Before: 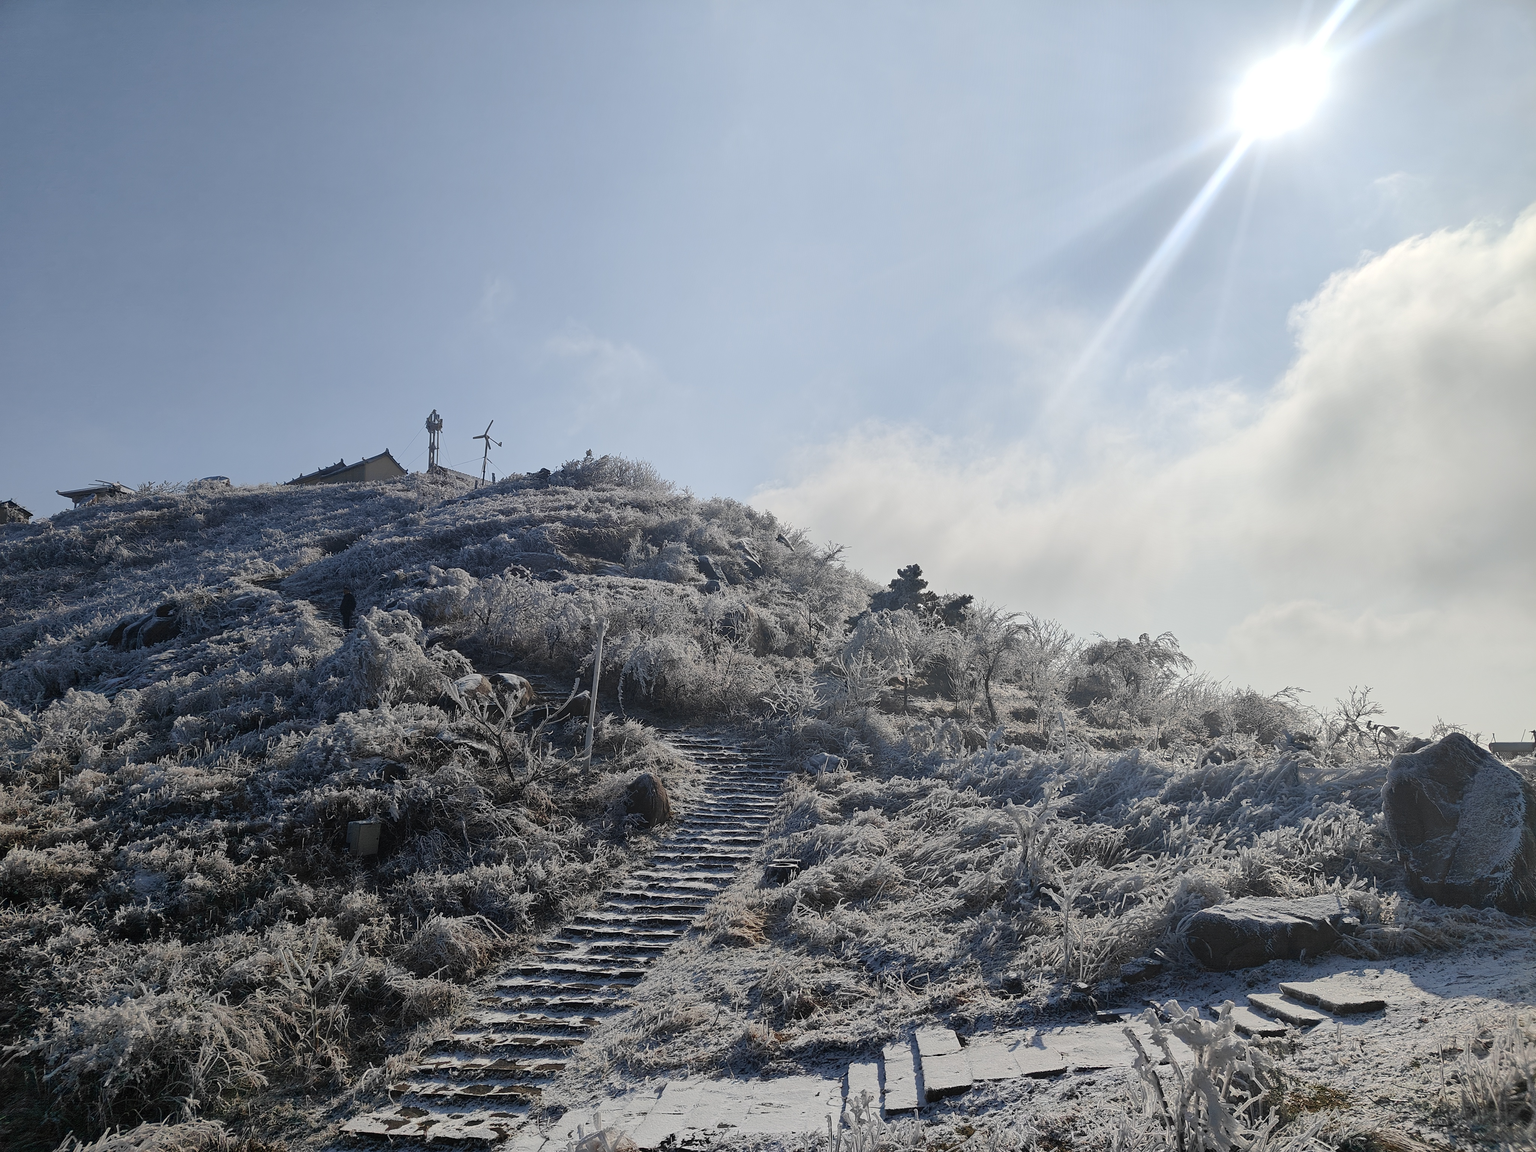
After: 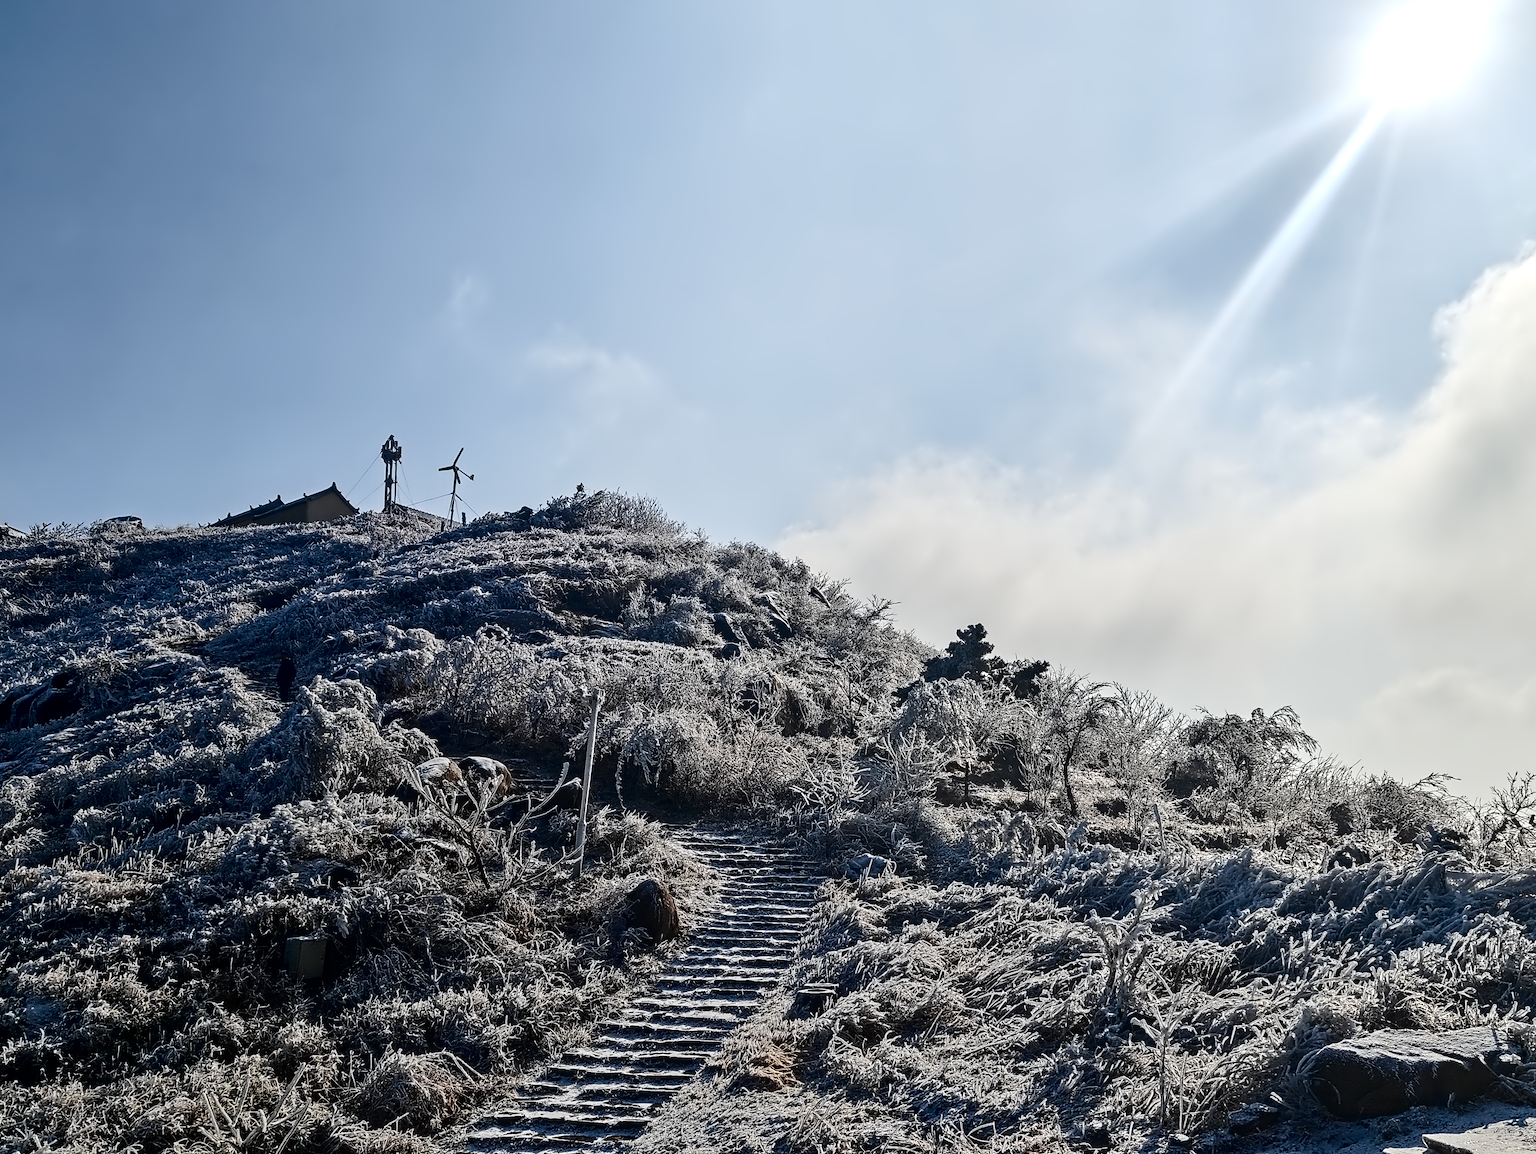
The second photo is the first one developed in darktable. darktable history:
crop and rotate: left 7.402%, top 4.64%, right 10.629%, bottom 13.217%
tone curve: curves: ch0 [(0, 0) (0.765, 0.816) (1, 1)]; ch1 [(0, 0) (0.425, 0.464) (0.5, 0.5) (0.531, 0.522) (0.588, 0.575) (0.994, 0.939)]; ch2 [(0, 0) (0.398, 0.435) (0.455, 0.481) (0.501, 0.504) (0.529, 0.544) (0.584, 0.585) (1, 0.911)], preserve colors none
contrast equalizer: octaves 7, y [[0.5, 0.542, 0.583, 0.625, 0.667, 0.708], [0.5 ×6], [0.5 ×6], [0, 0.033, 0.067, 0.1, 0.133, 0.167], [0, 0.05, 0.1, 0.15, 0.2, 0.25]]
contrast brightness saturation: contrast 0.224, brightness -0.189, saturation 0.23
local contrast: on, module defaults
